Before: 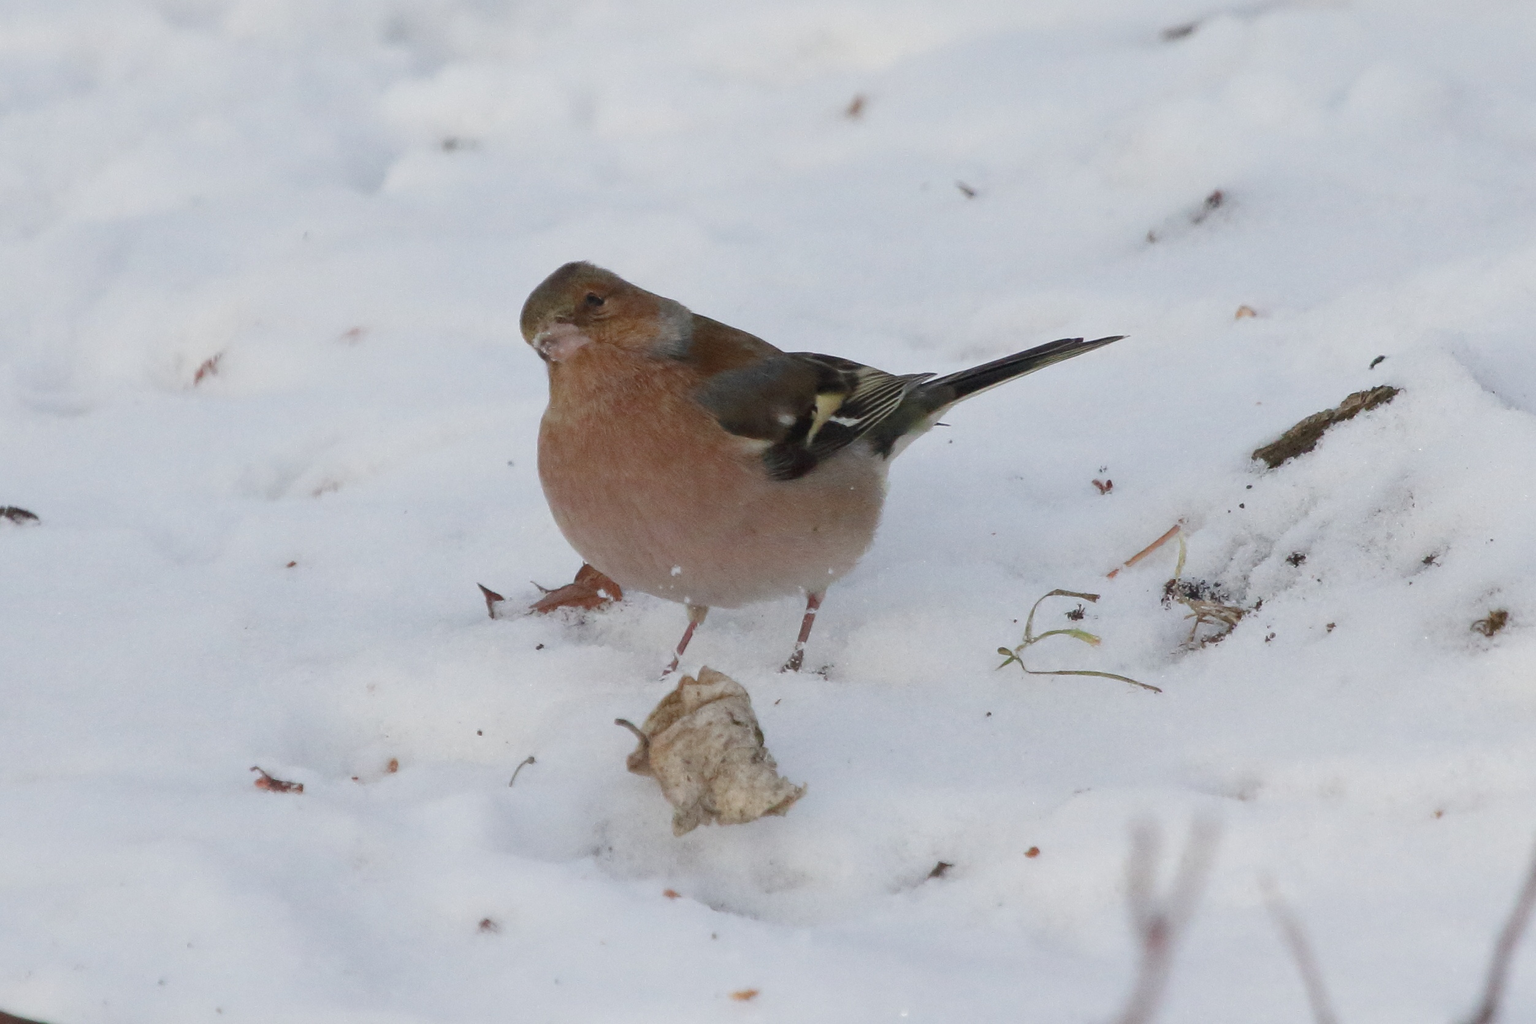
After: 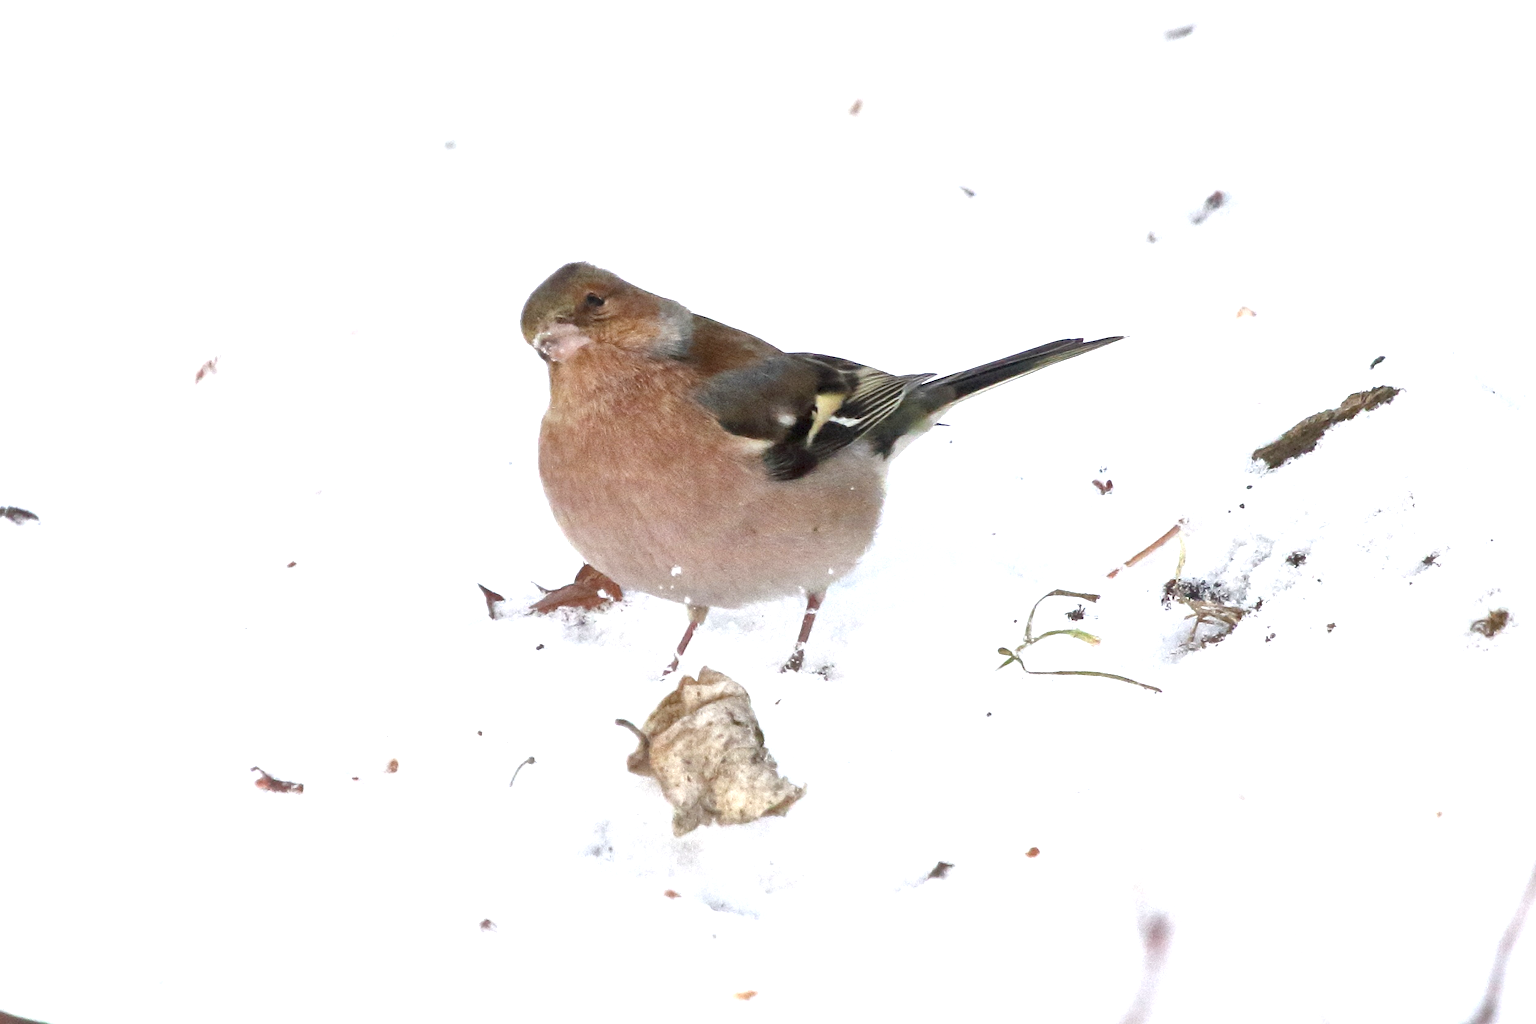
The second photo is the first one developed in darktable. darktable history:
exposure: black level correction 0.001, exposure 1.319 EV, compensate highlight preservation false
local contrast: mode bilateral grid, contrast 24, coarseness 60, detail 151%, midtone range 0.2
color zones: curves: ch1 [(0.077, 0.436) (0.25, 0.5) (0.75, 0.5)]
